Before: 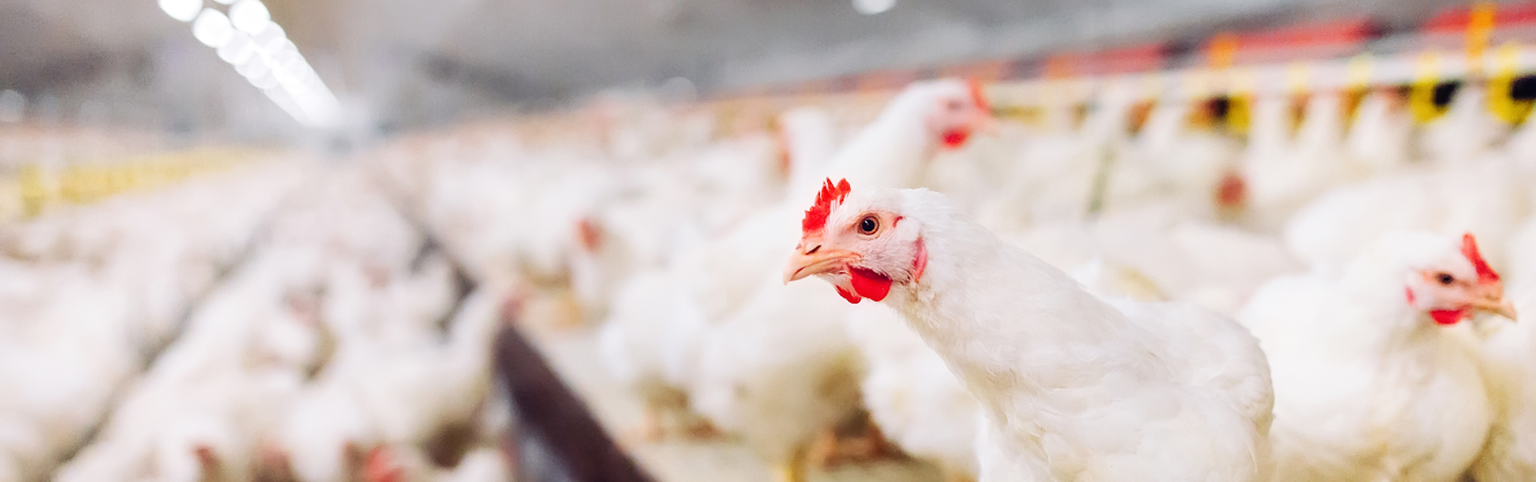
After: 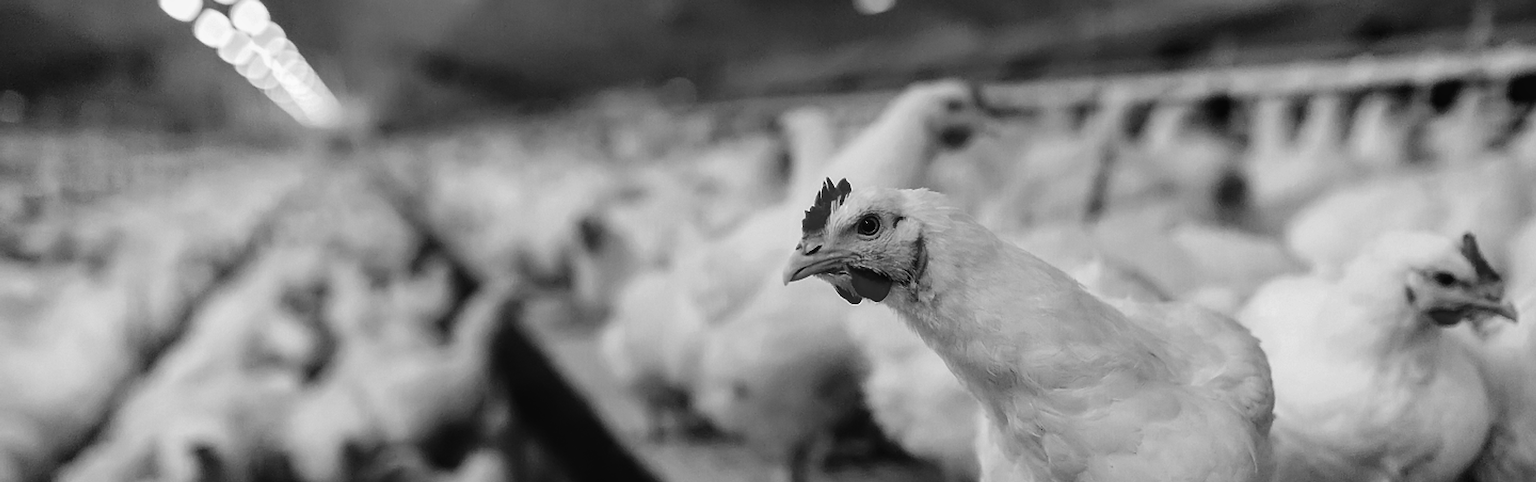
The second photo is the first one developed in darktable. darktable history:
monochrome: a -4.13, b 5.16, size 1
sharpen: on, module defaults
contrast brightness saturation: contrast 0.02, brightness -1, saturation -1
local contrast: detail 110%
